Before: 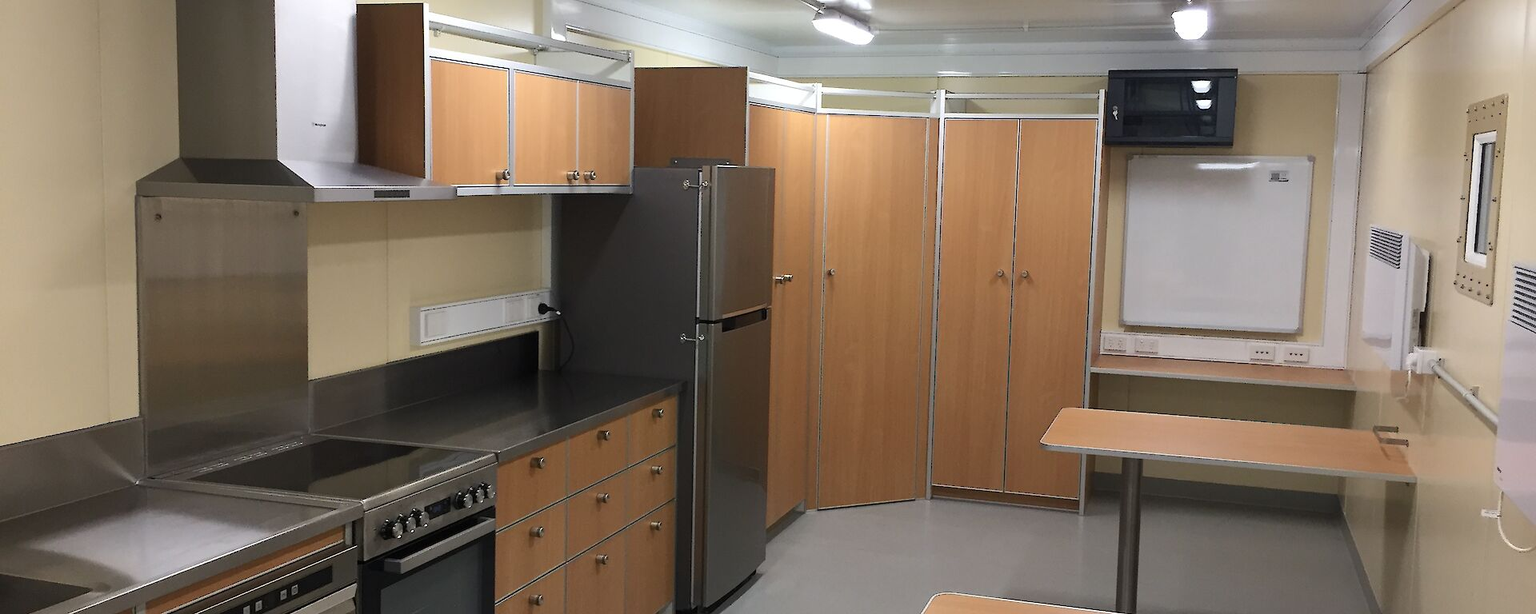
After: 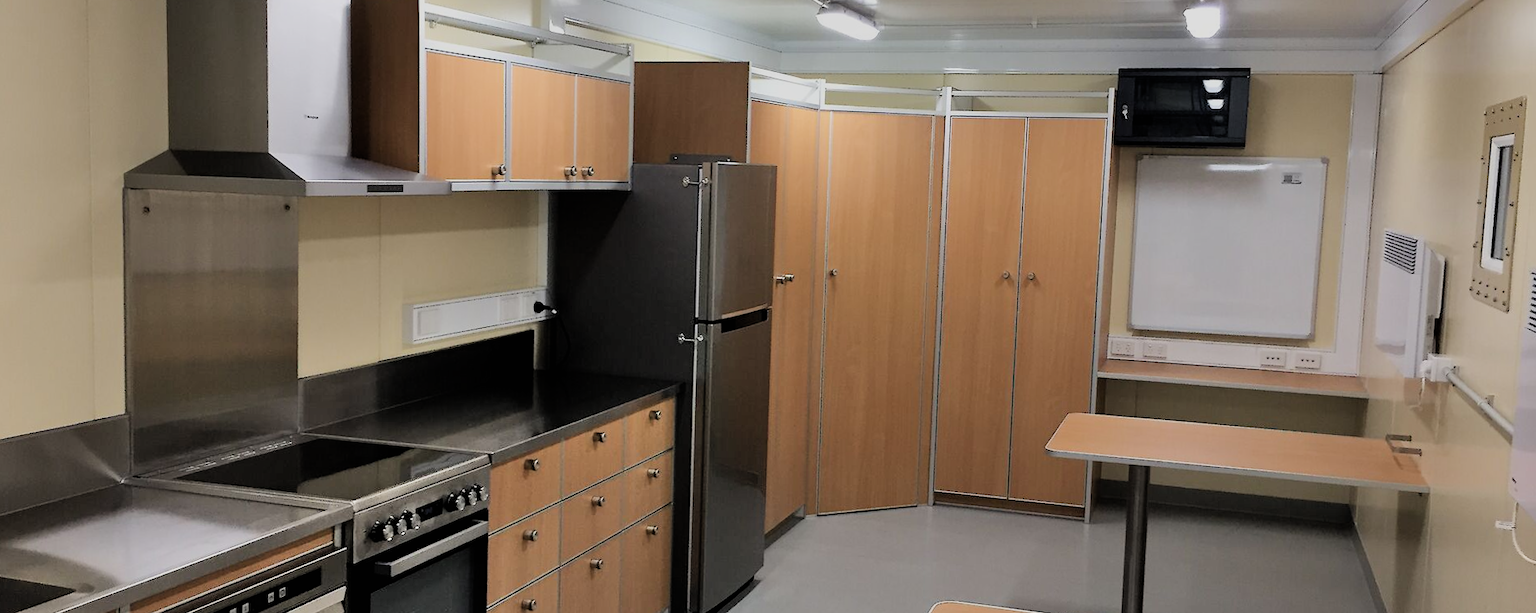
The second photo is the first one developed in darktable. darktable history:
shadows and highlights: shadows 60, soften with gaussian
filmic rgb: black relative exposure -5 EV, hardness 2.88, contrast 1.1
crop and rotate: angle -0.5°
